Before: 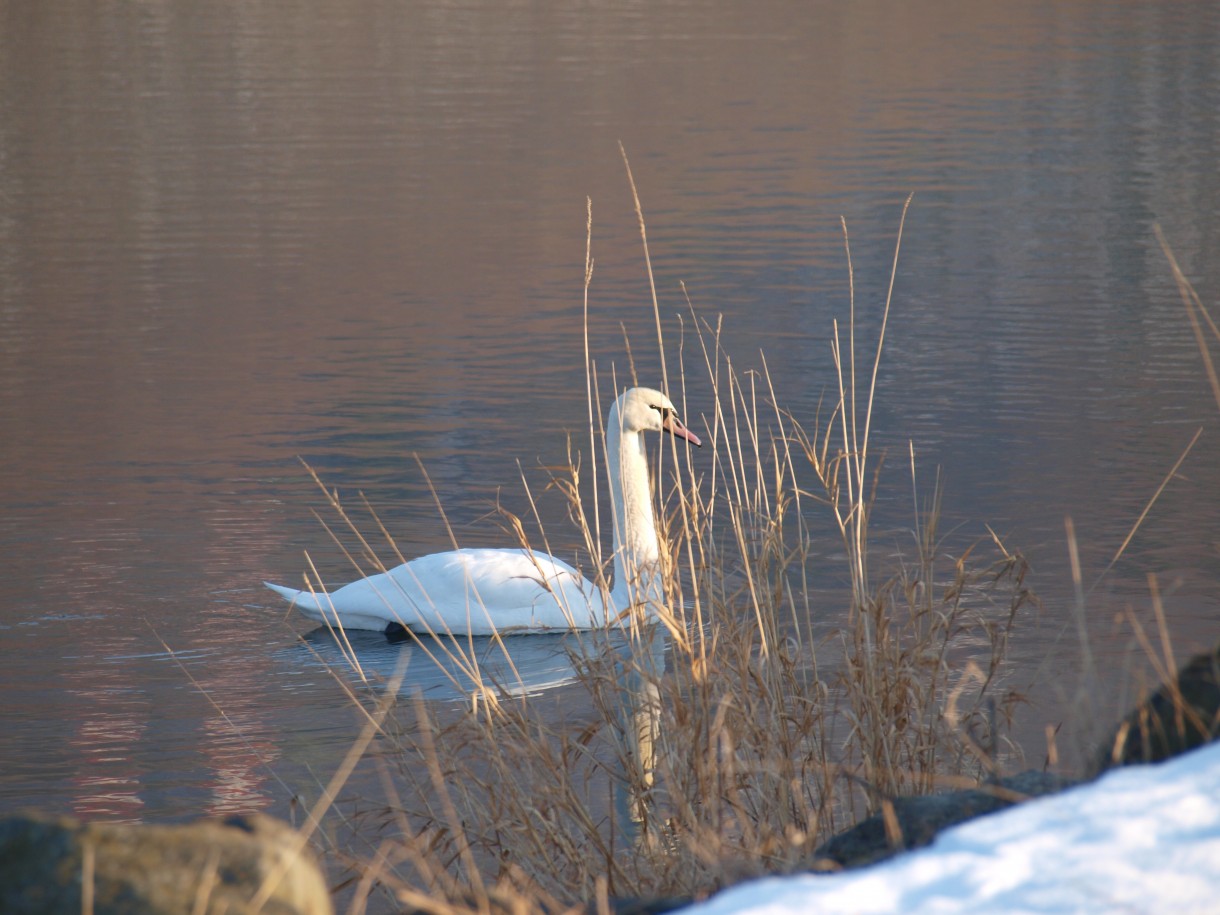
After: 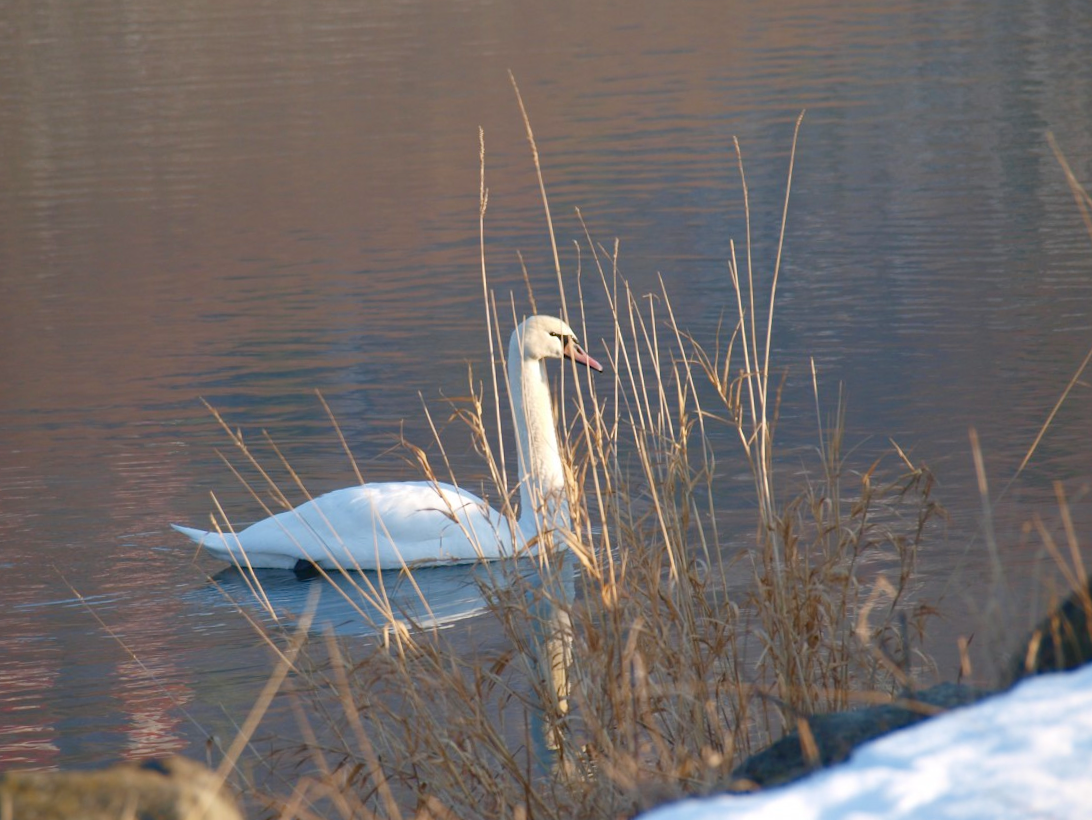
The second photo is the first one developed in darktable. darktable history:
crop and rotate: angle 2.23°, left 5.923%, top 5.701%
color balance rgb: shadows lift › chroma 0.806%, shadows lift › hue 112.58°, perceptual saturation grading › global saturation 20%, perceptual saturation grading › highlights -24.924%, perceptual saturation grading › shadows 26.145%
